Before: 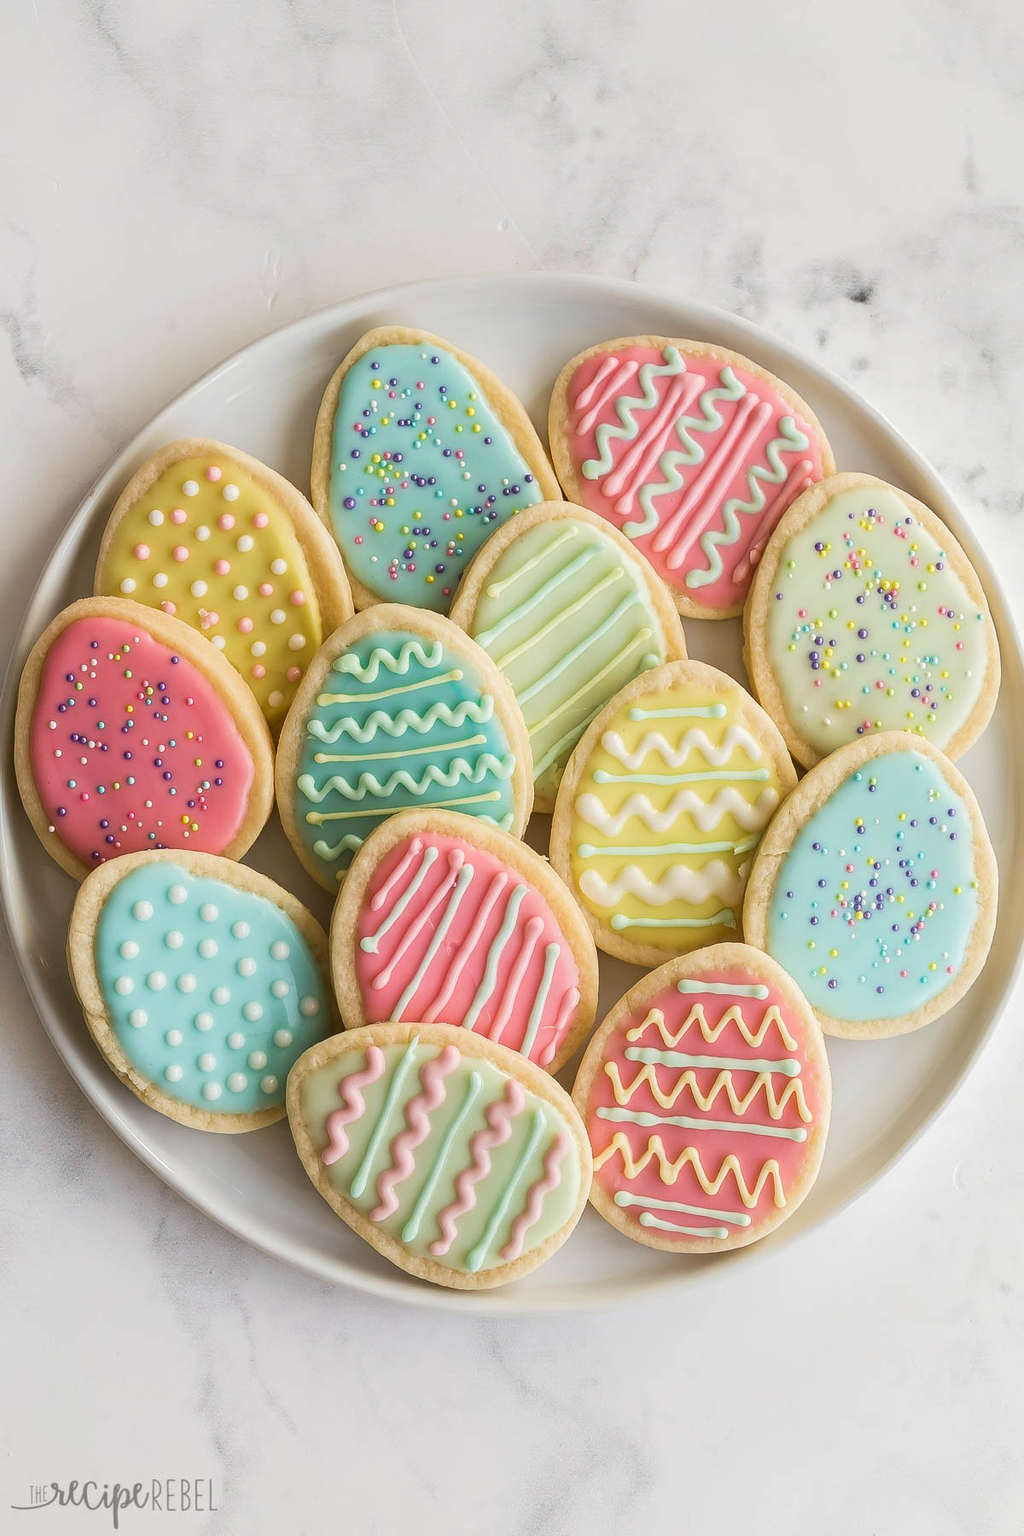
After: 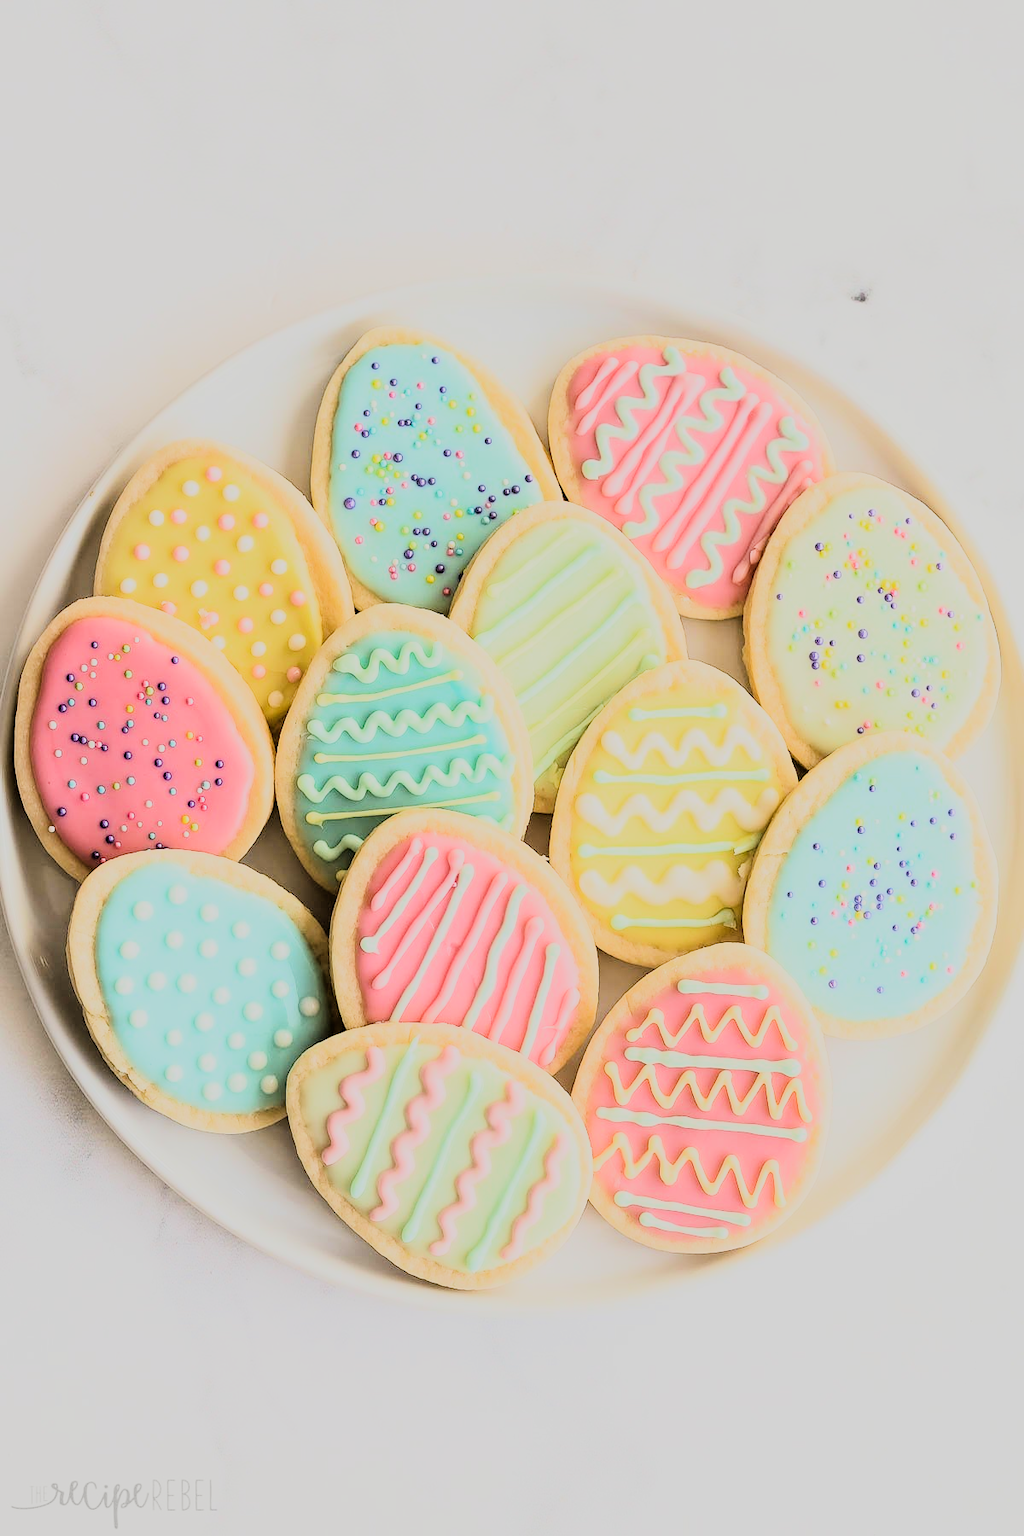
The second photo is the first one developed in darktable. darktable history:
rgb curve: curves: ch0 [(0, 0) (0.21, 0.15) (0.24, 0.21) (0.5, 0.75) (0.75, 0.96) (0.89, 0.99) (1, 1)]; ch1 [(0, 0.02) (0.21, 0.13) (0.25, 0.2) (0.5, 0.67) (0.75, 0.9) (0.89, 0.97) (1, 1)]; ch2 [(0, 0.02) (0.21, 0.13) (0.25, 0.2) (0.5, 0.67) (0.75, 0.9) (0.89, 0.97) (1, 1)], compensate middle gray true
filmic rgb: black relative exposure -7.65 EV, white relative exposure 4.56 EV, hardness 3.61
